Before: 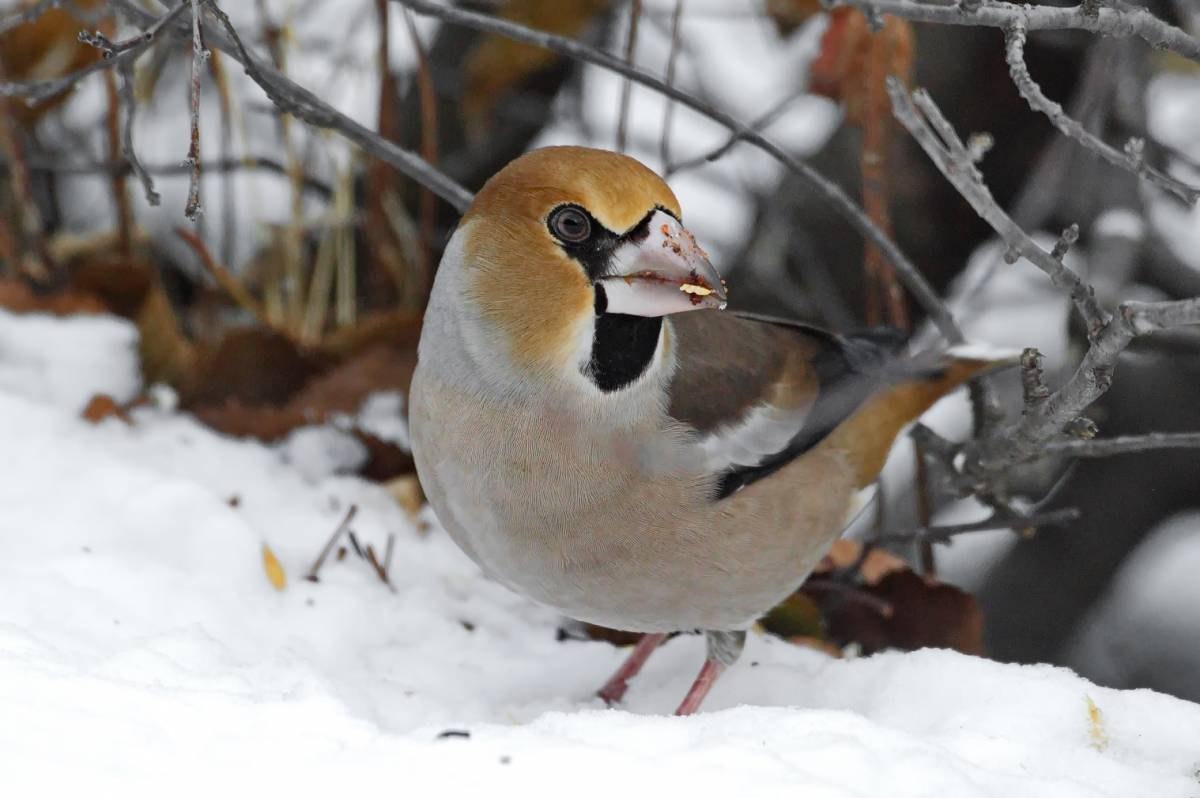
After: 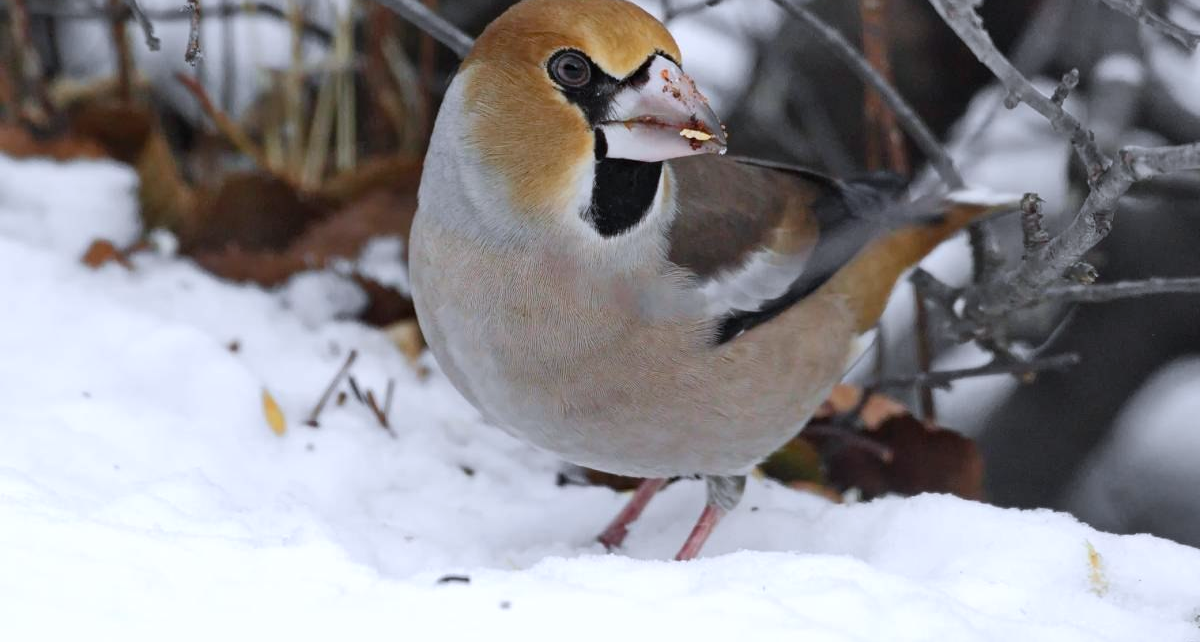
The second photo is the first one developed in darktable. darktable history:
crop and rotate: top 19.547%
color calibration: illuminant as shot in camera, x 0.358, y 0.373, temperature 4628.91 K
